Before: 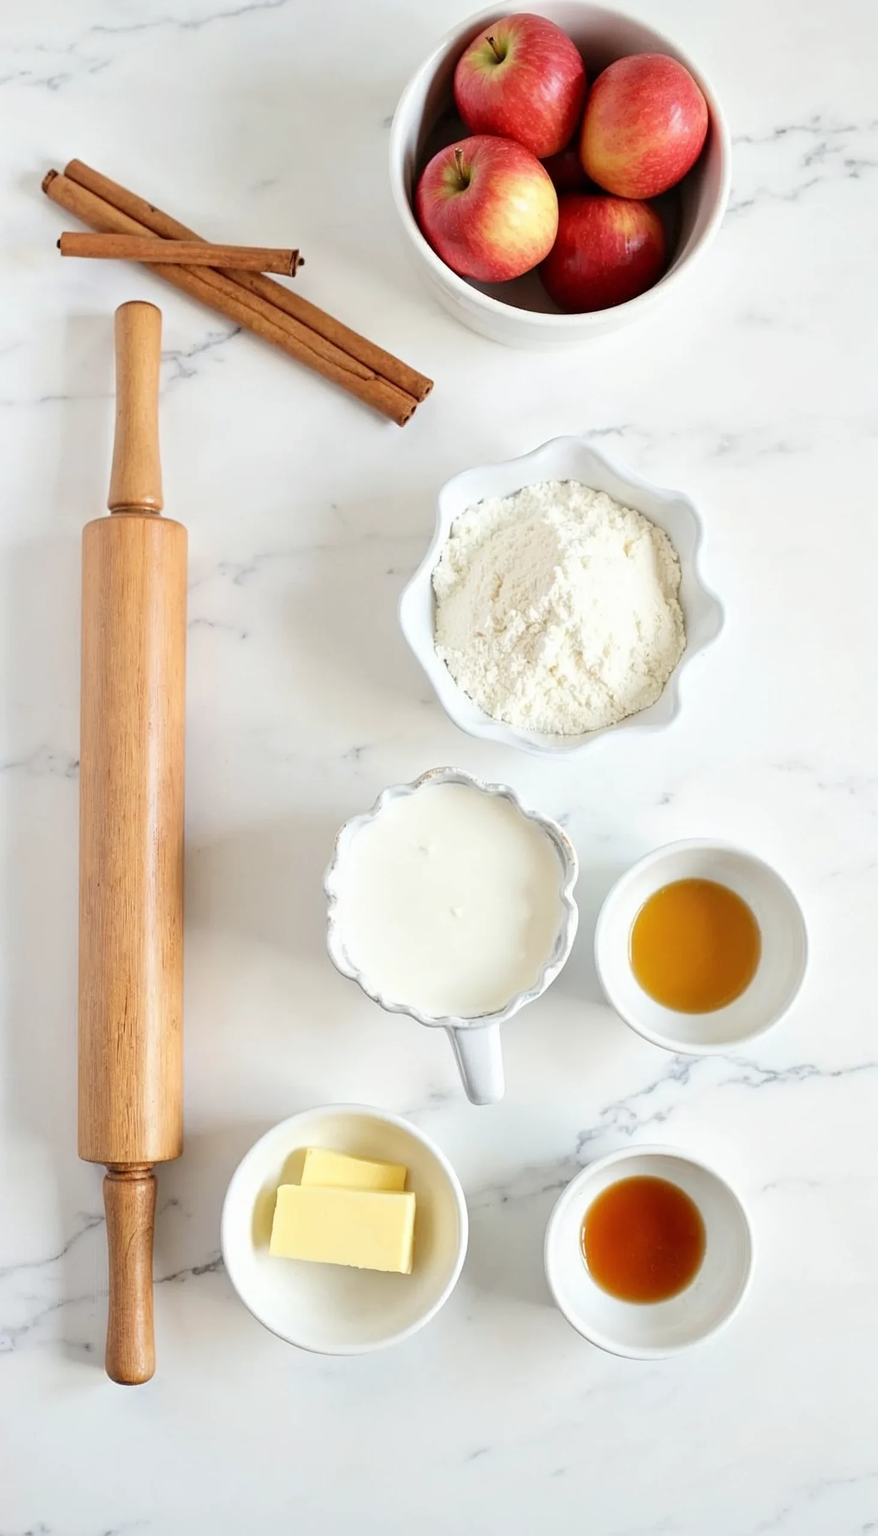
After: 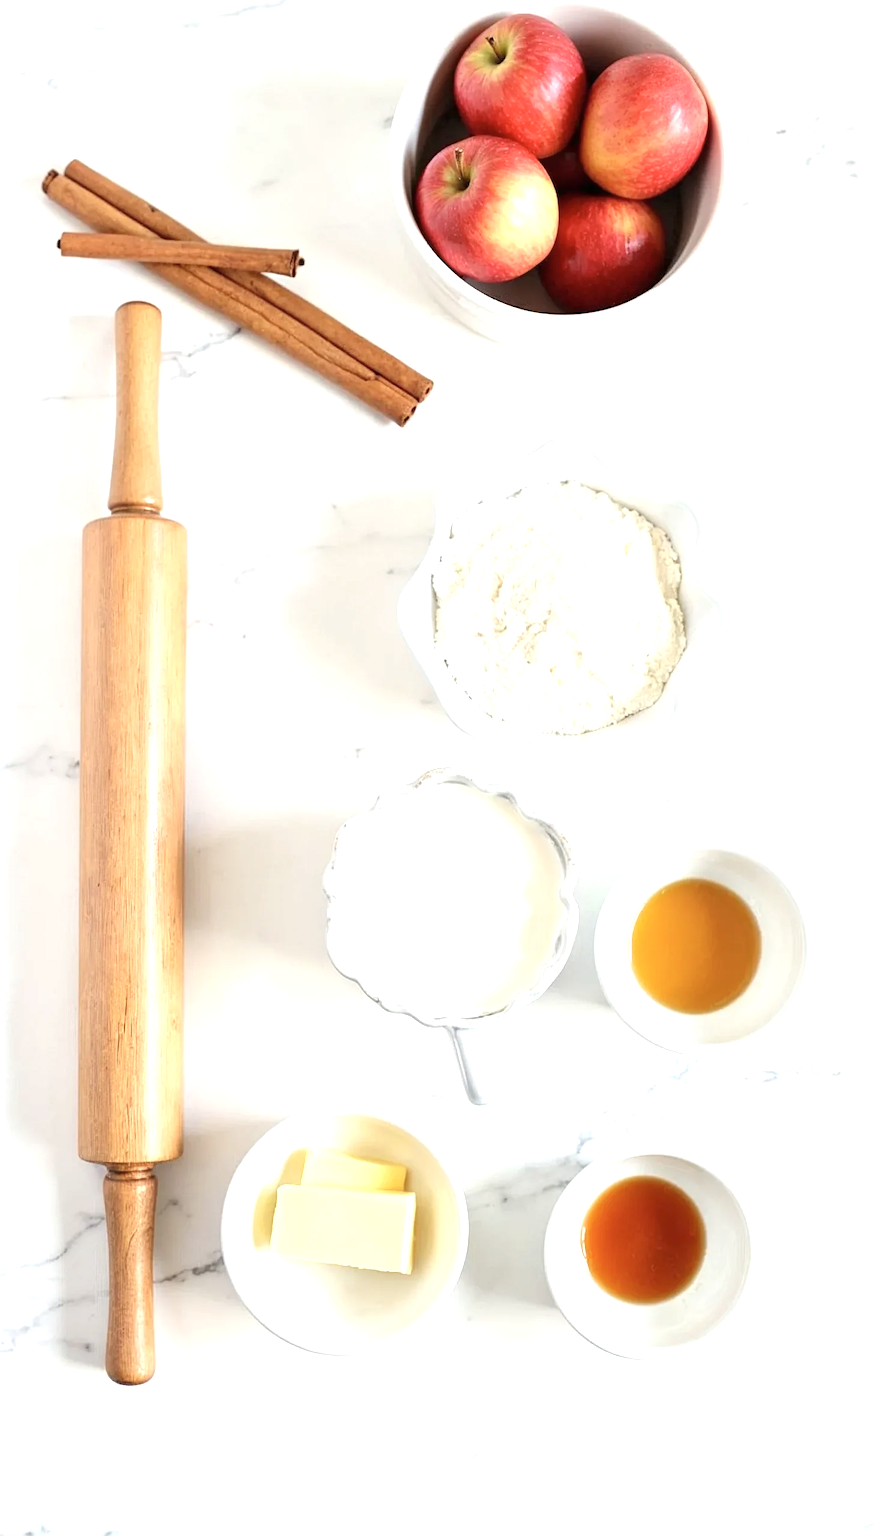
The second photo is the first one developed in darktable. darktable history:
exposure: exposure 0.759 EV, compensate highlight preservation false
contrast brightness saturation: saturation -0.101
